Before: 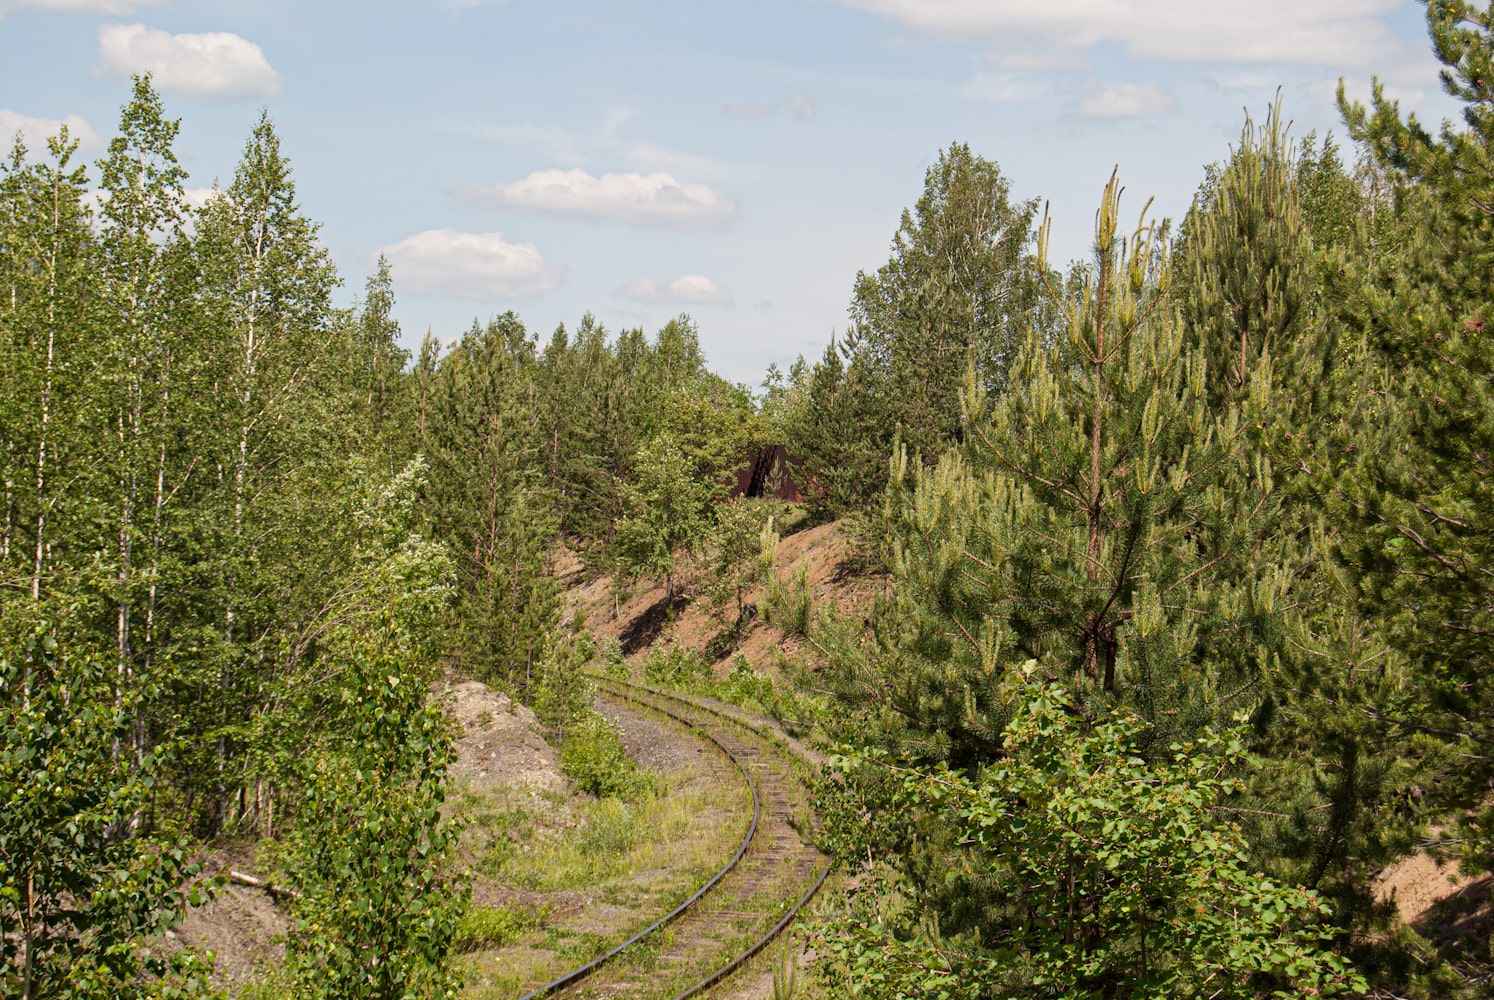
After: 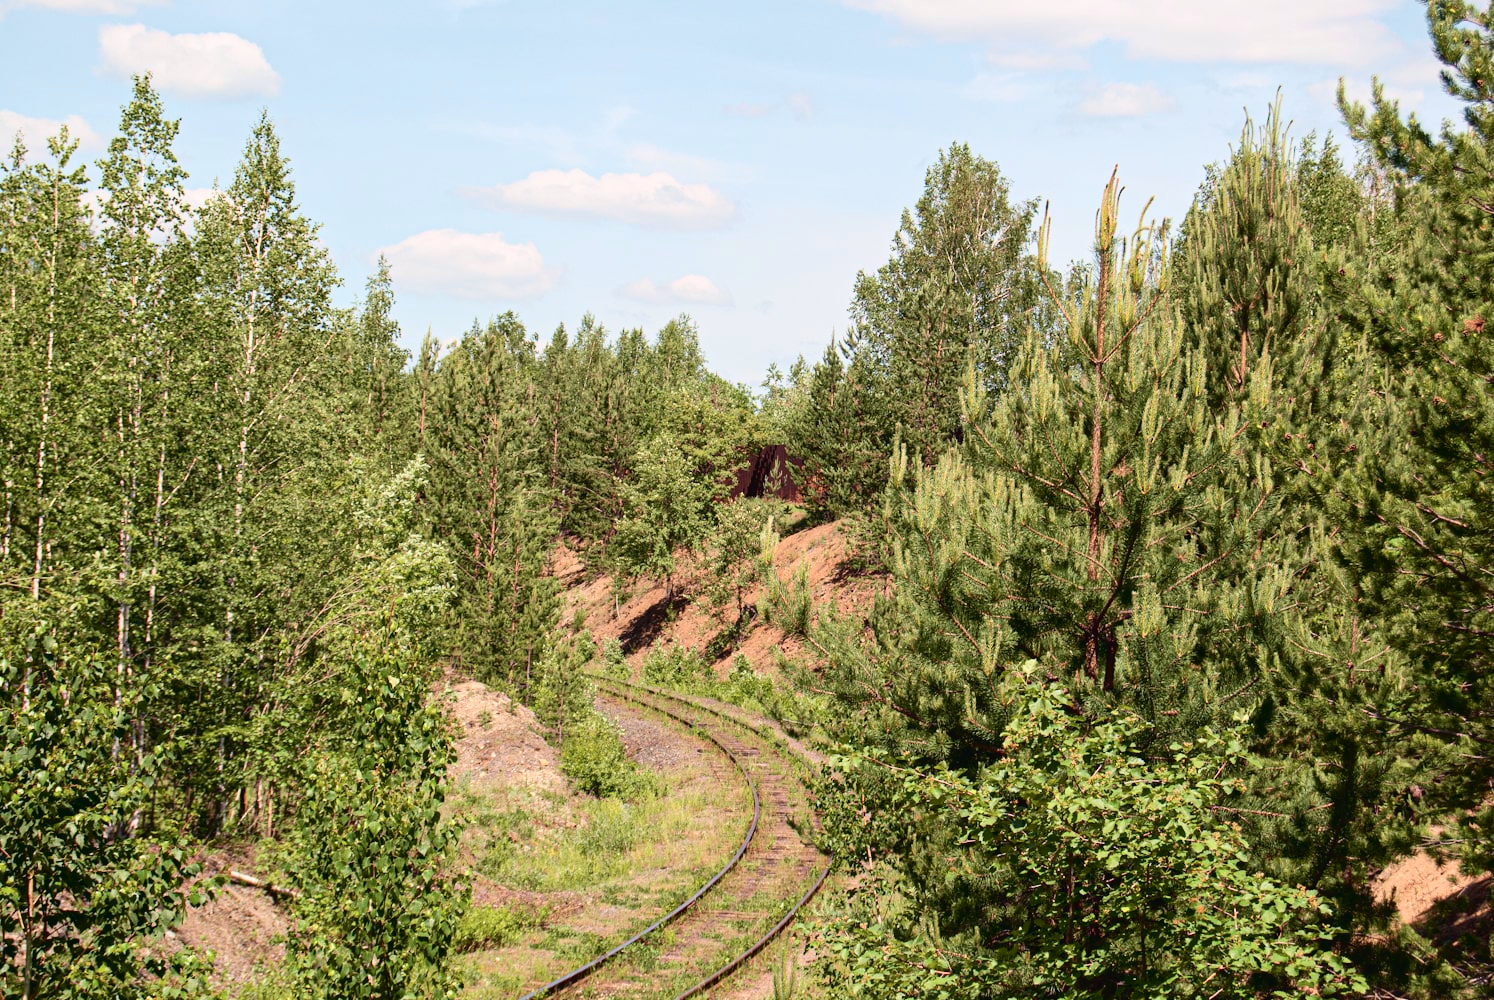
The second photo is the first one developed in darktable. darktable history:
tone equalizer: on, module defaults
tone curve: curves: ch0 [(0, 0.023) (0.087, 0.065) (0.184, 0.168) (0.45, 0.54) (0.57, 0.683) (0.722, 0.825) (0.877, 0.948) (1, 1)]; ch1 [(0, 0) (0.388, 0.369) (0.44, 0.44) (0.489, 0.481) (0.534, 0.561) (0.657, 0.659) (1, 1)]; ch2 [(0, 0) (0.353, 0.317) (0.408, 0.427) (0.472, 0.46) (0.5, 0.496) (0.537, 0.534) (0.576, 0.592) (0.625, 0.631) (1, 1)], color space Lab, independent channels, preserve colors none
